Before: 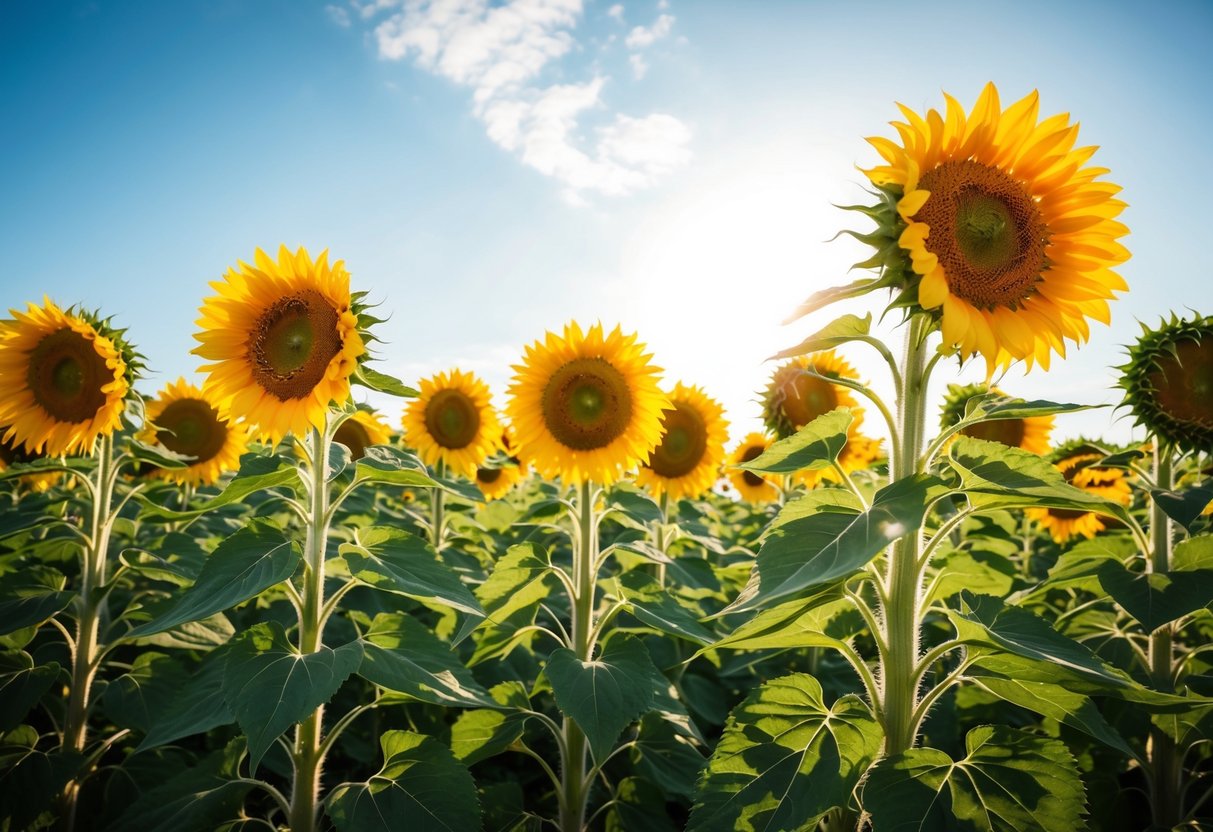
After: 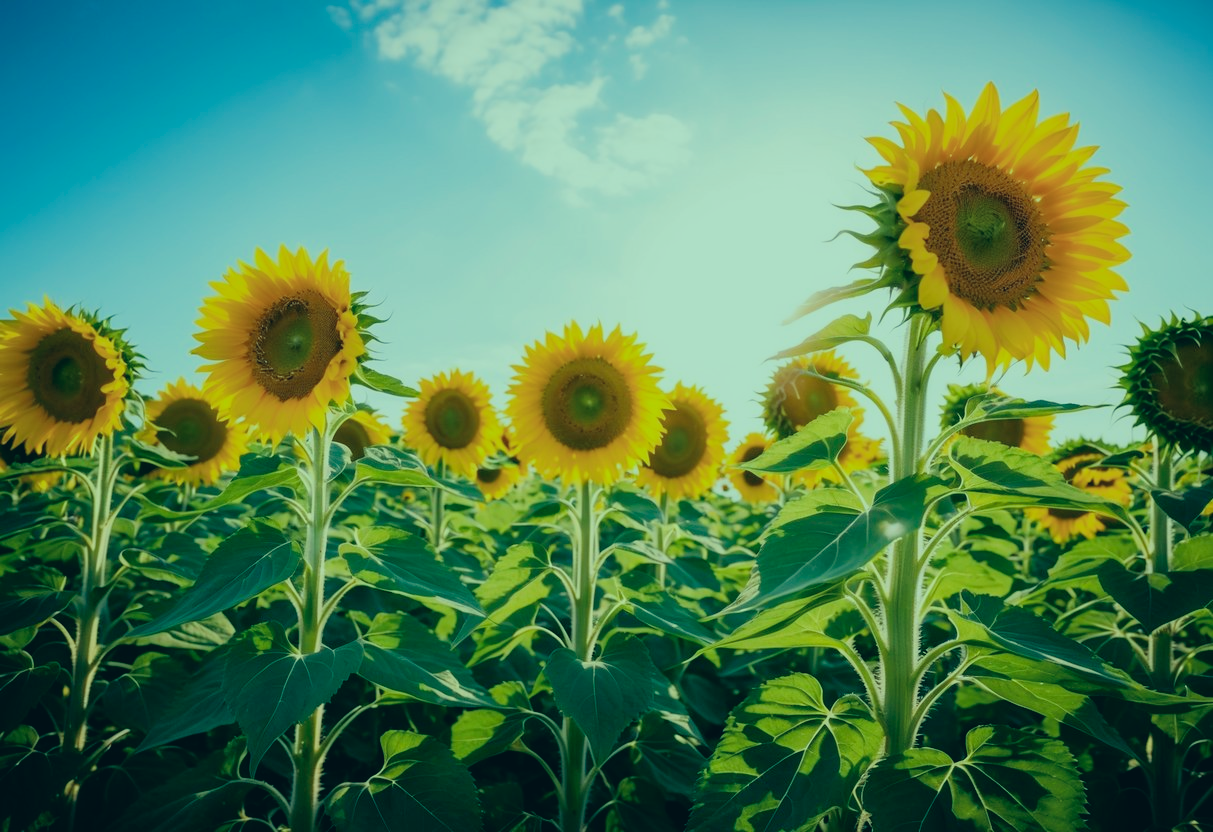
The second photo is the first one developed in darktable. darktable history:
filmic rgb: middle gray luminance 18.36%, black relative exposure -10.51 EV, white relative exposure 3.42 EV, target black luminance 0%, hardness 6.04, latitude 98.9%, contrast 0.844, shadows ↔ highlights balance 0.373%
color correction: highlights a* -19.96, highlights b* 9.8, shadows a* -19.74, shadows b* -11.26
